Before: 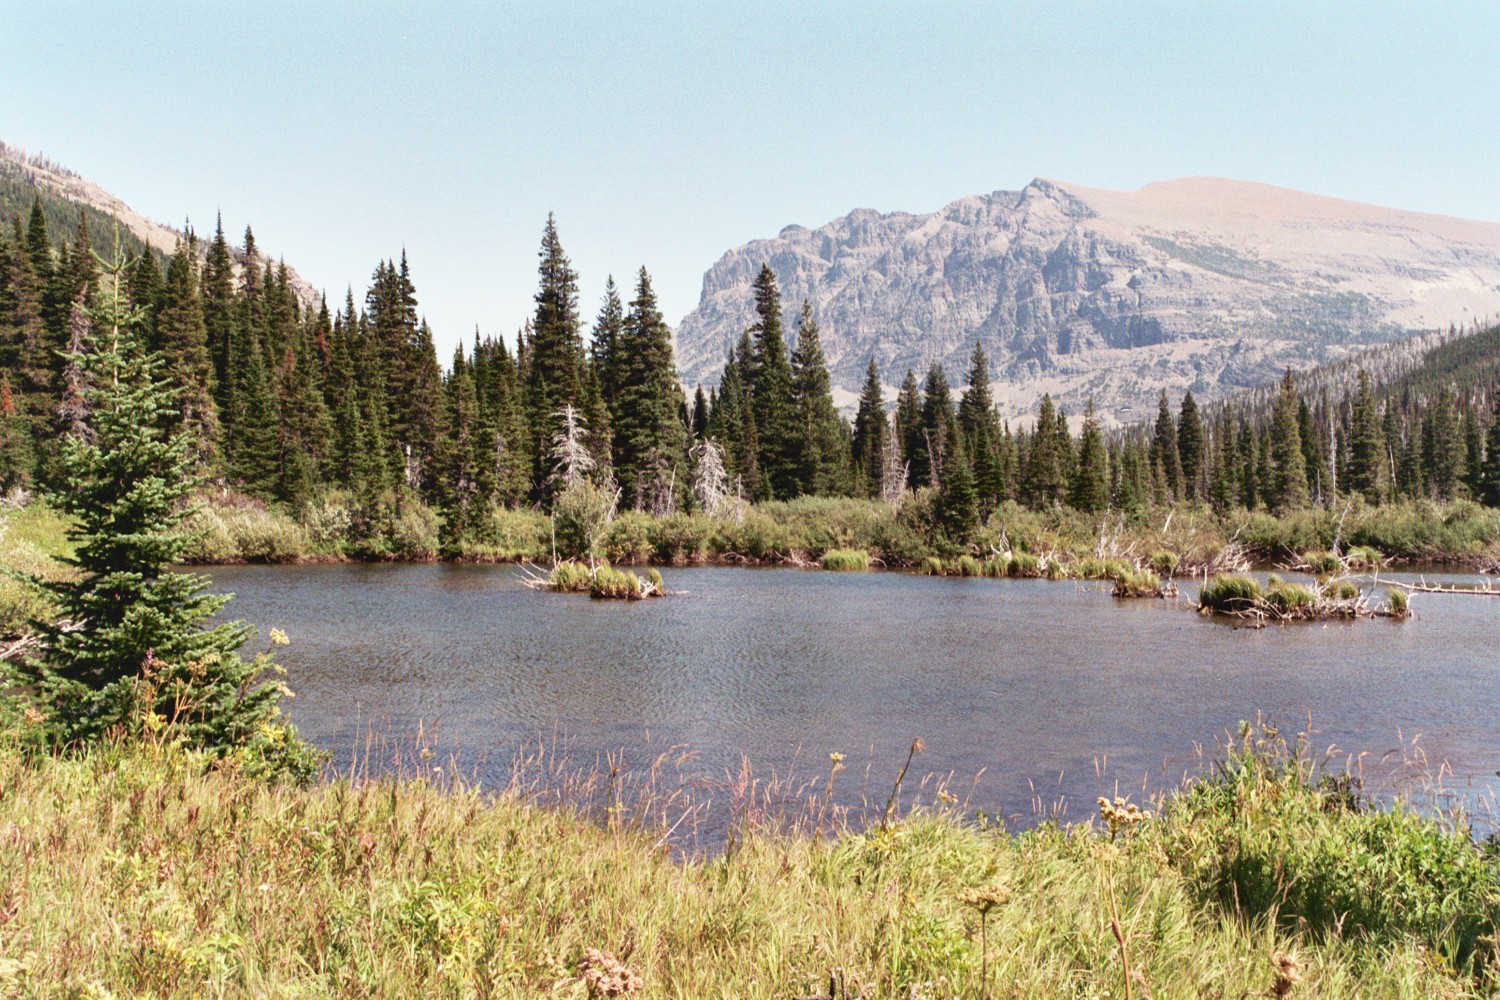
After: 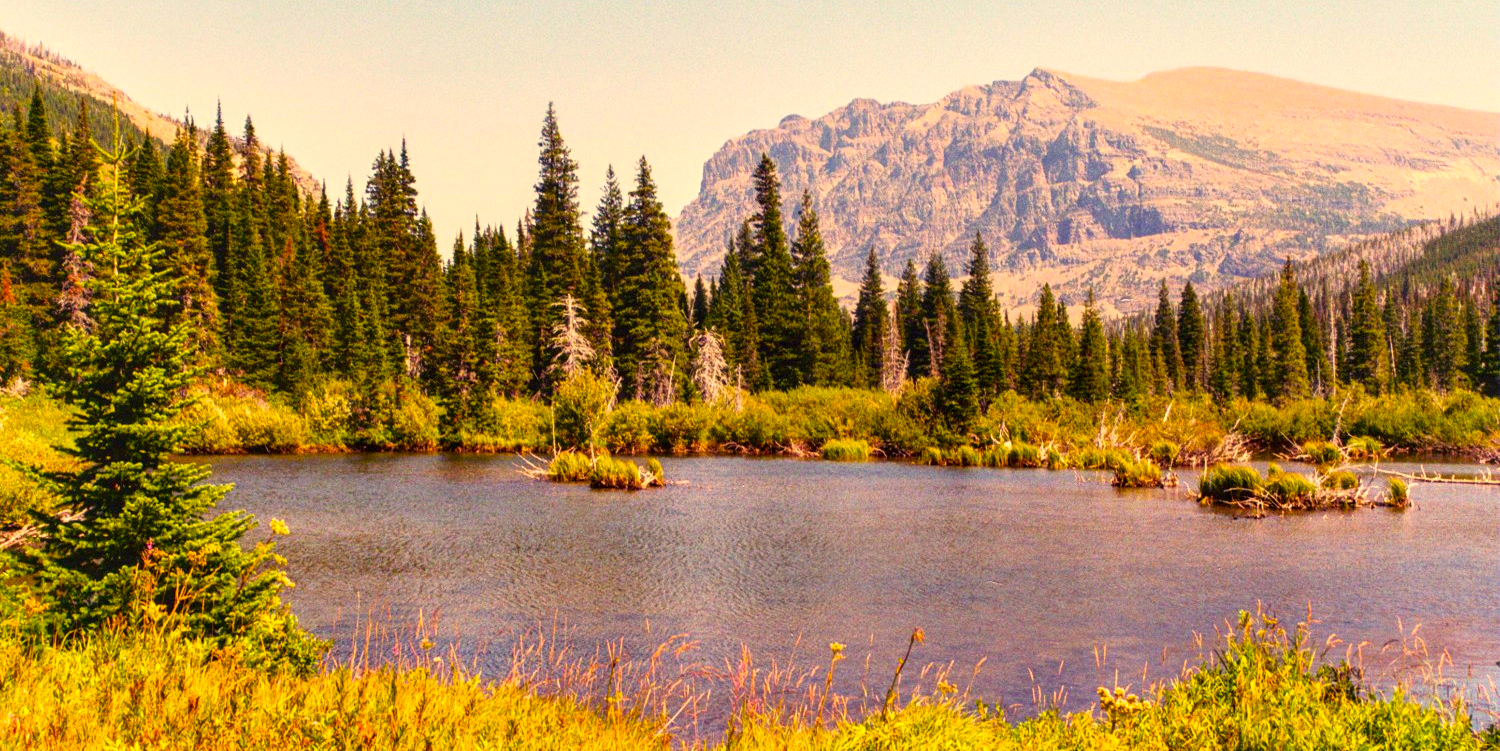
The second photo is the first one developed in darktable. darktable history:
color correction: highlights a* 17.77, highlights b* 18.6
crop: top 11.023%, bottom 13.871%
color balance rgb: highlights gain › luminance 6.561%, highlights gain › chroma 2.557%, highlights gain › hue 91.56°, perceptual saturation grading › global saturation 65.509%, perceptual saturation grading › highlights 49.291%, perceptual saturation grading › shadows 29.447%, global vibrance 14.992%
local contrast: on, module defaults
